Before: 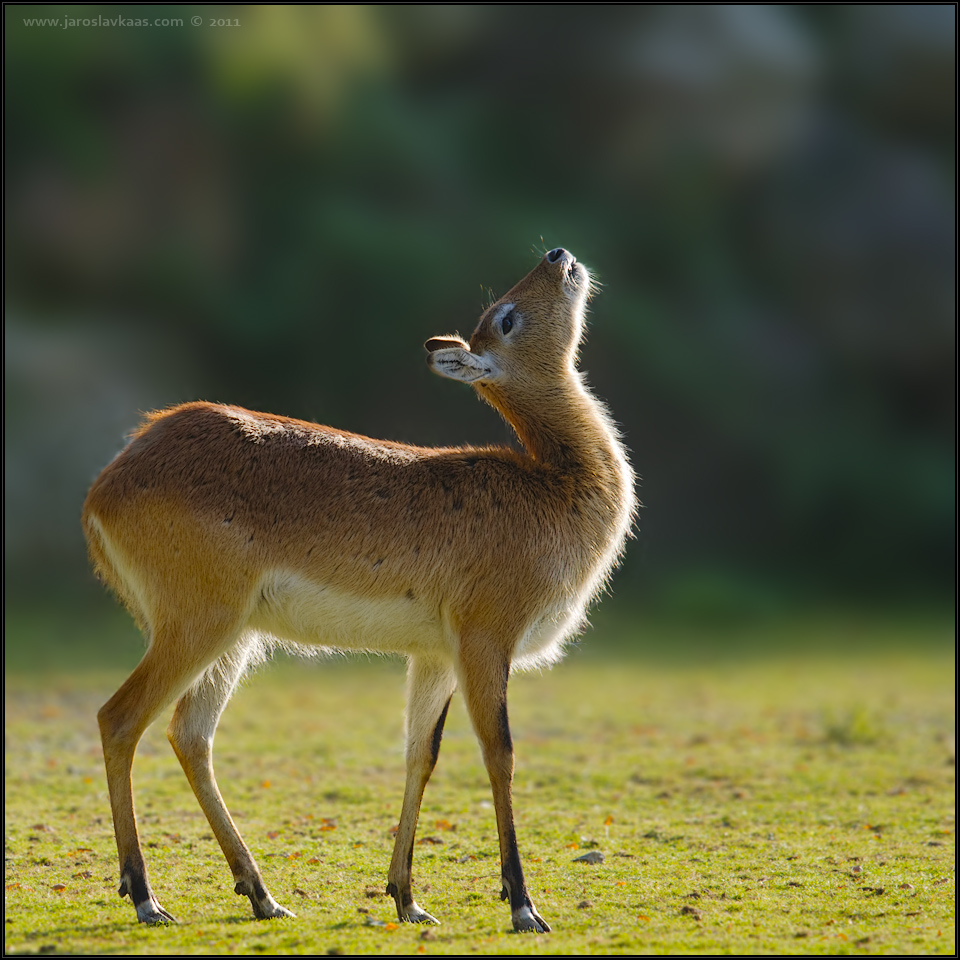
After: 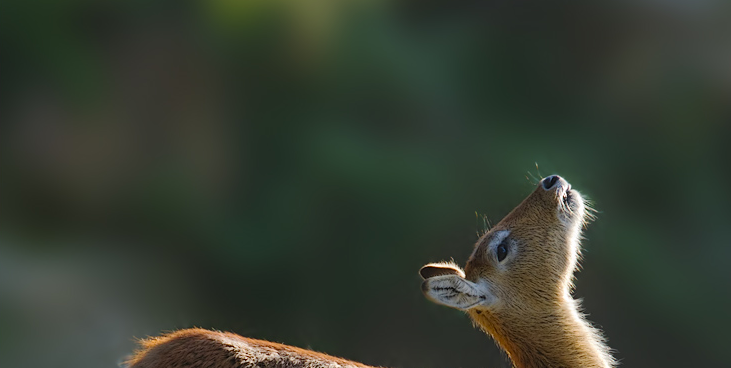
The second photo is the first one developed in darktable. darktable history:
crop: left 0.582%, top 7.636%, right 23.262%, bottom 53.978%
